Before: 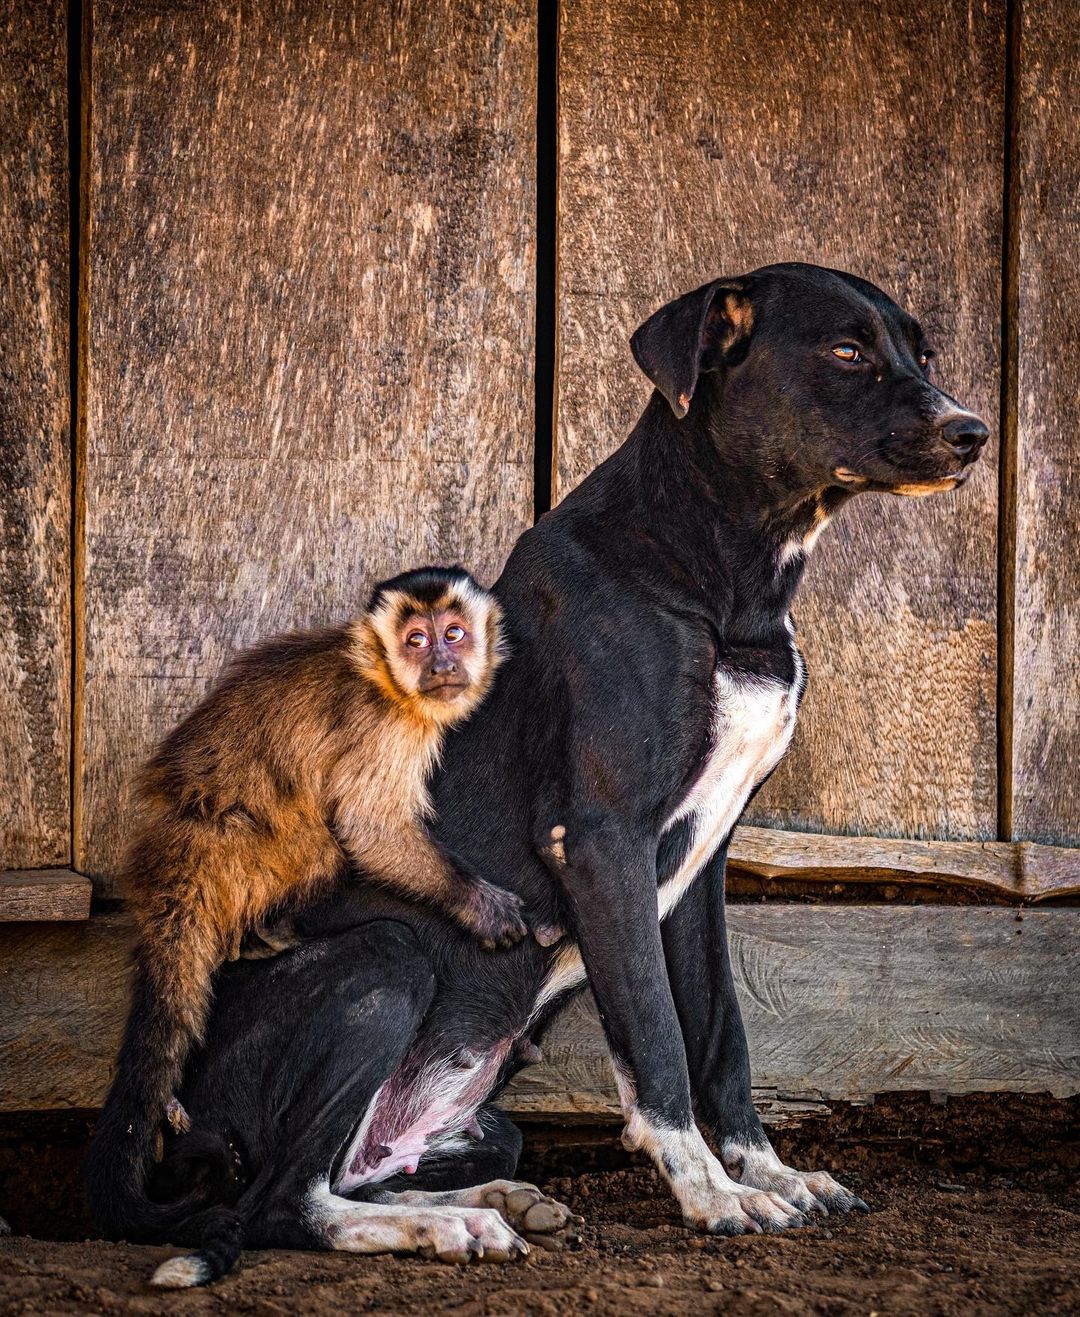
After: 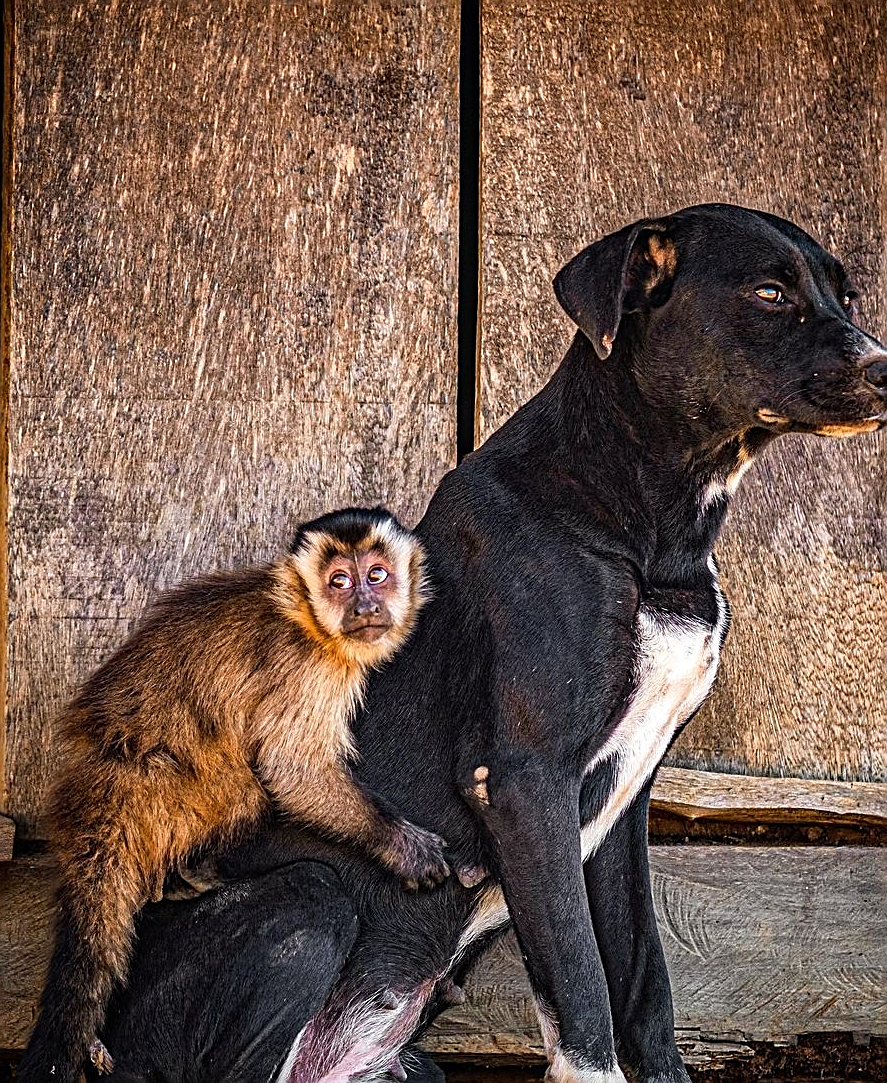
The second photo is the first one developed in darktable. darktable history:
crop and rotate: left 7.196%, top 4.574%, right 10.605%, bottom 13.178%
exposure: exposure 0.02 EV, compensate highlight preservation false
sharpen: amount 0.75
